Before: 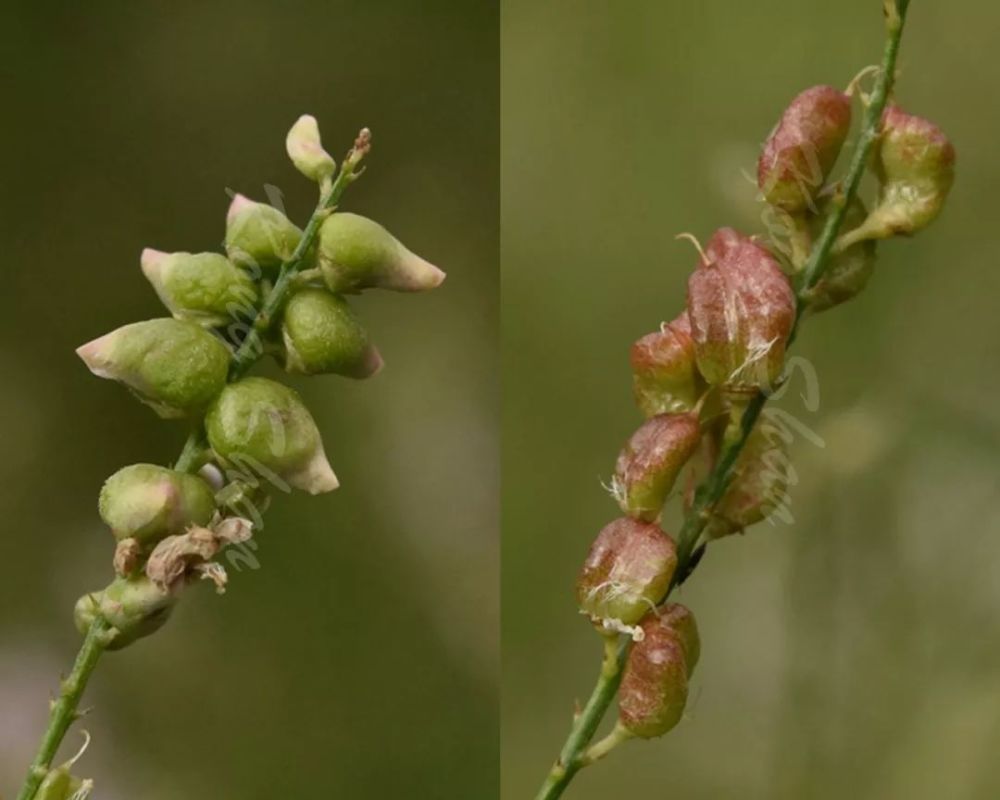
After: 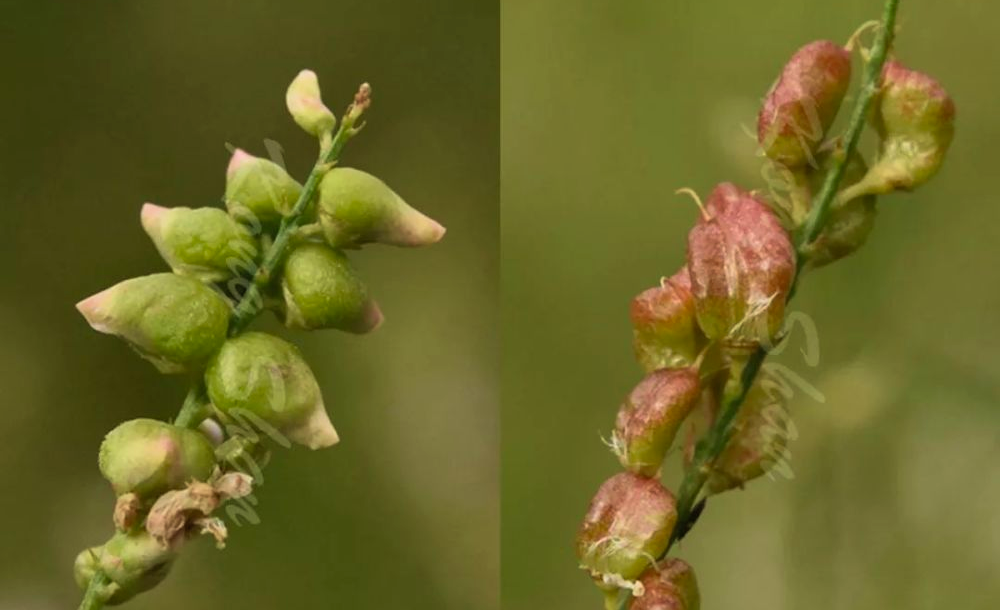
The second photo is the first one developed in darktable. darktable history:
contrast brightness saturation: contrast 0.073, brightness 0.072, saturation 0.178
velvia: strength 29.18%
tone equalizer: edges refinement/feathering 500, mask exposure compensation -1.57 EV, preserve details no
crop: top 5.681%, bottom 17.953%
